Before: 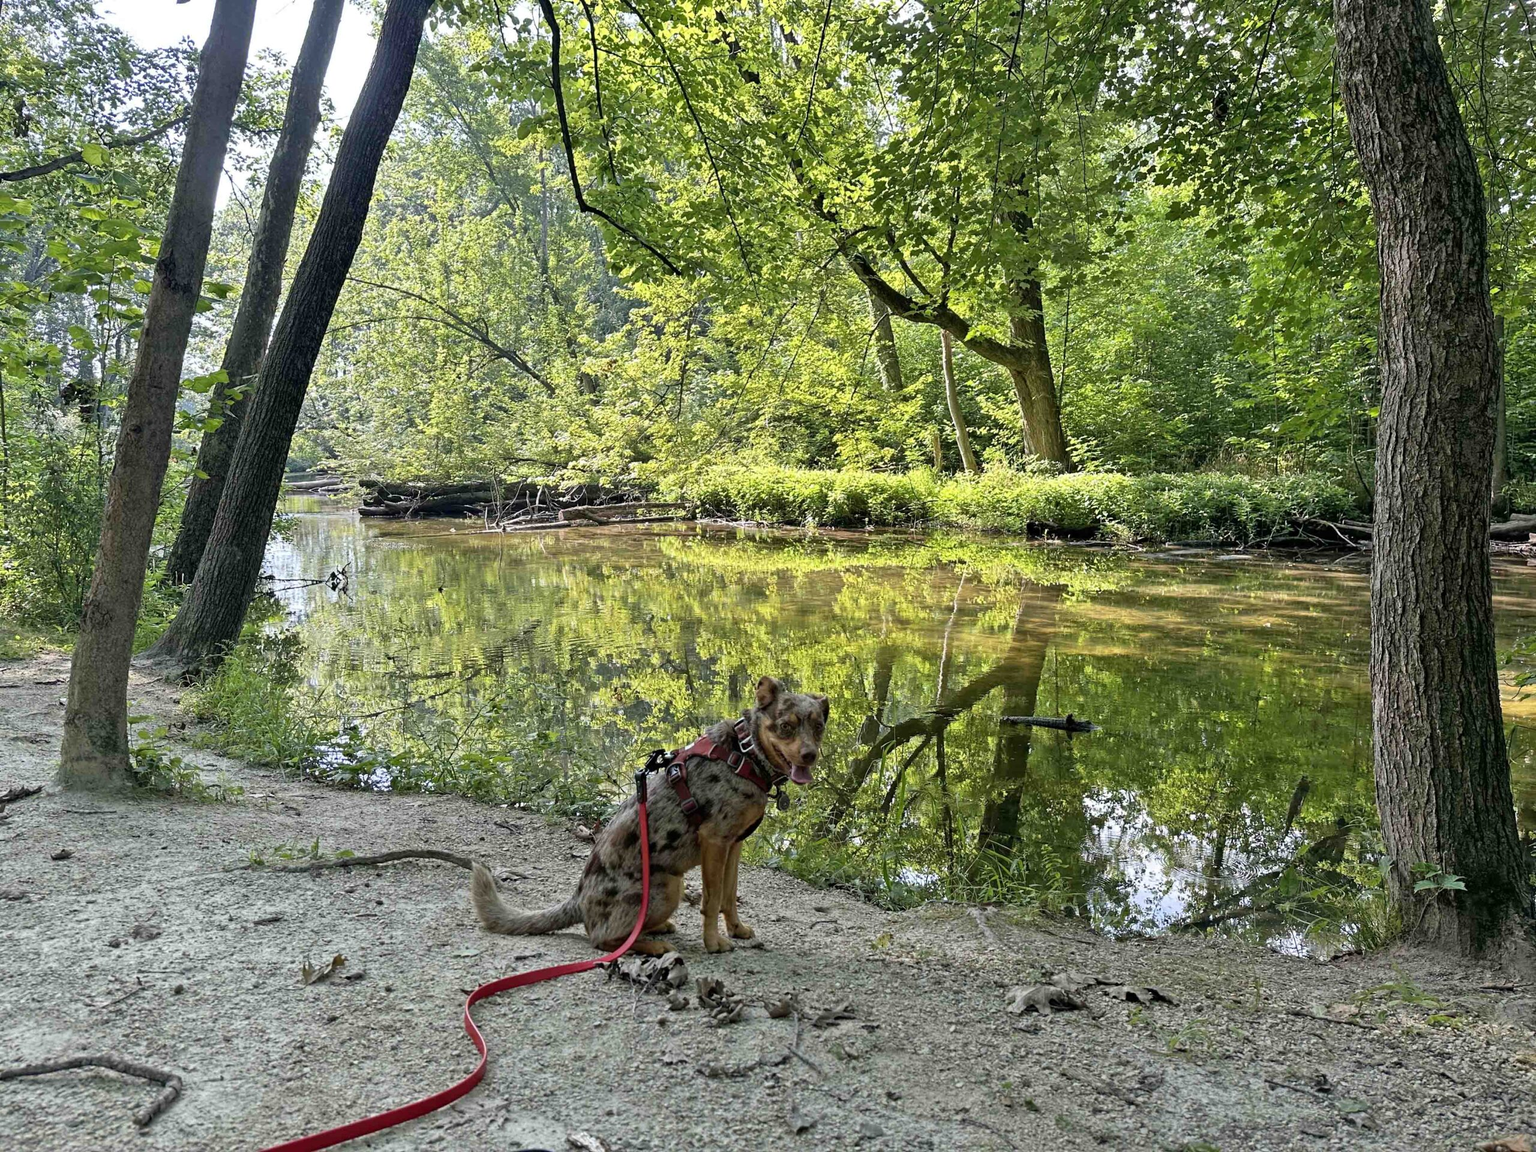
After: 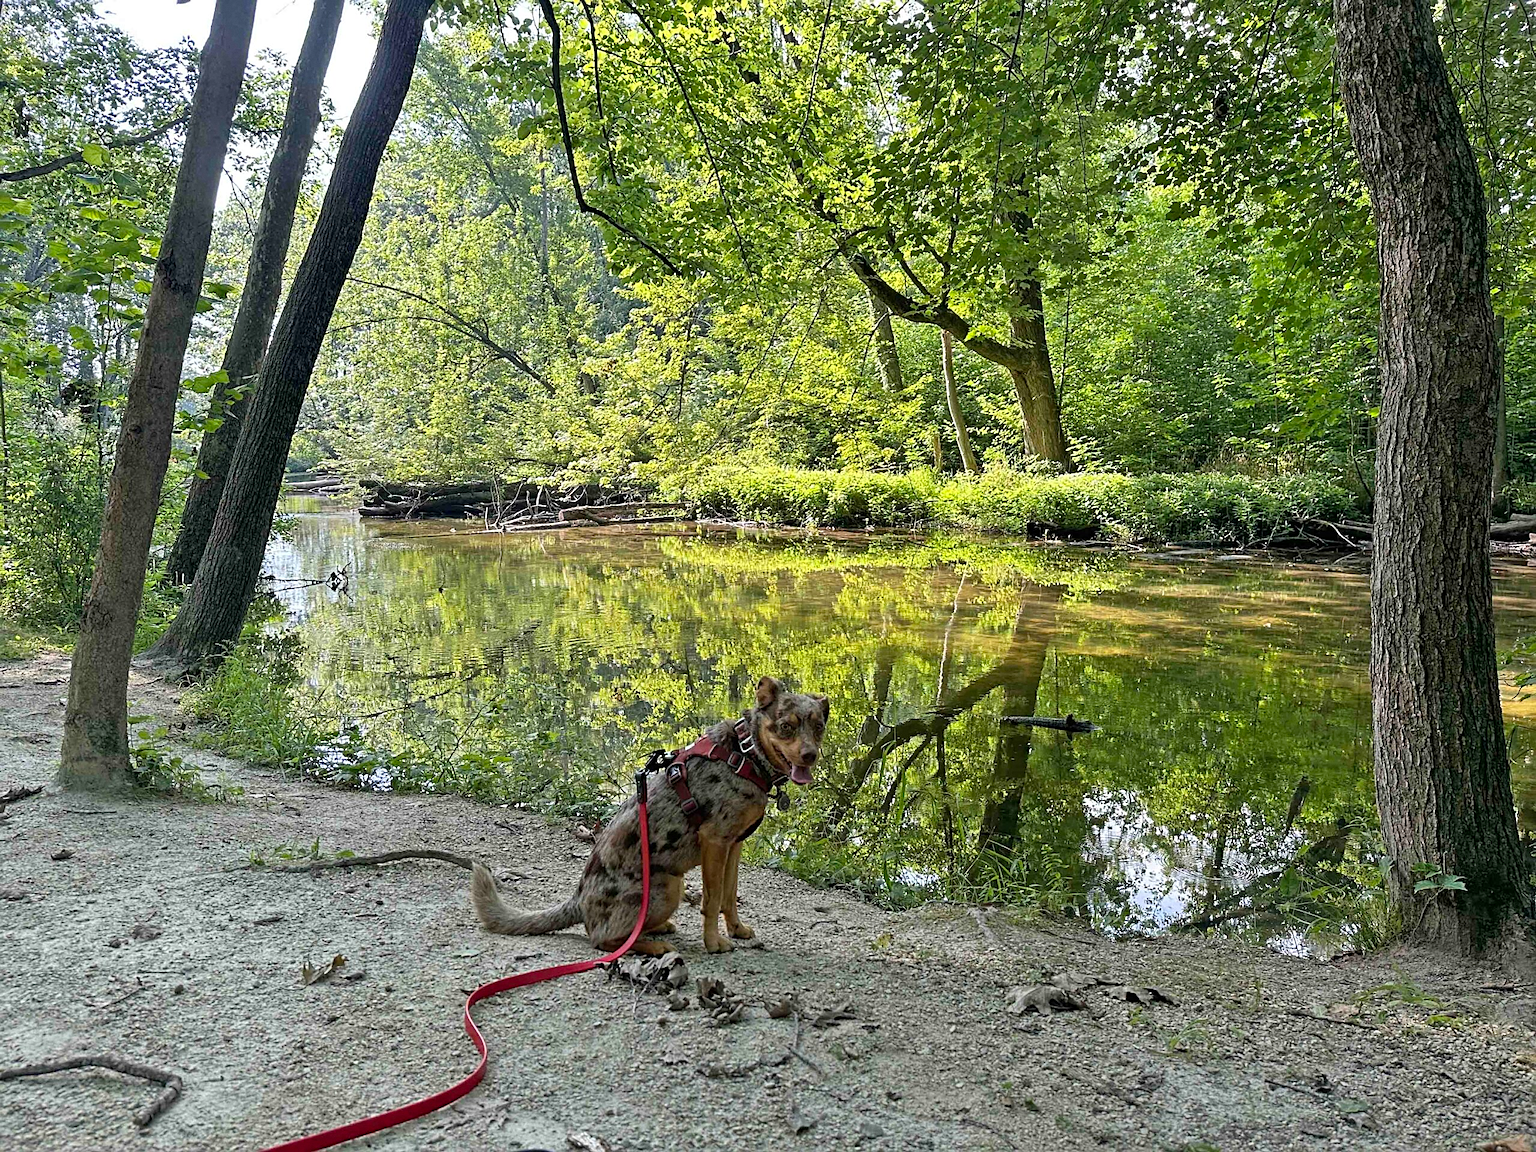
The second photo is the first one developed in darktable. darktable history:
grain: coarseness 0.09 ISO, strength 10%
sharpen: on, module defaults
